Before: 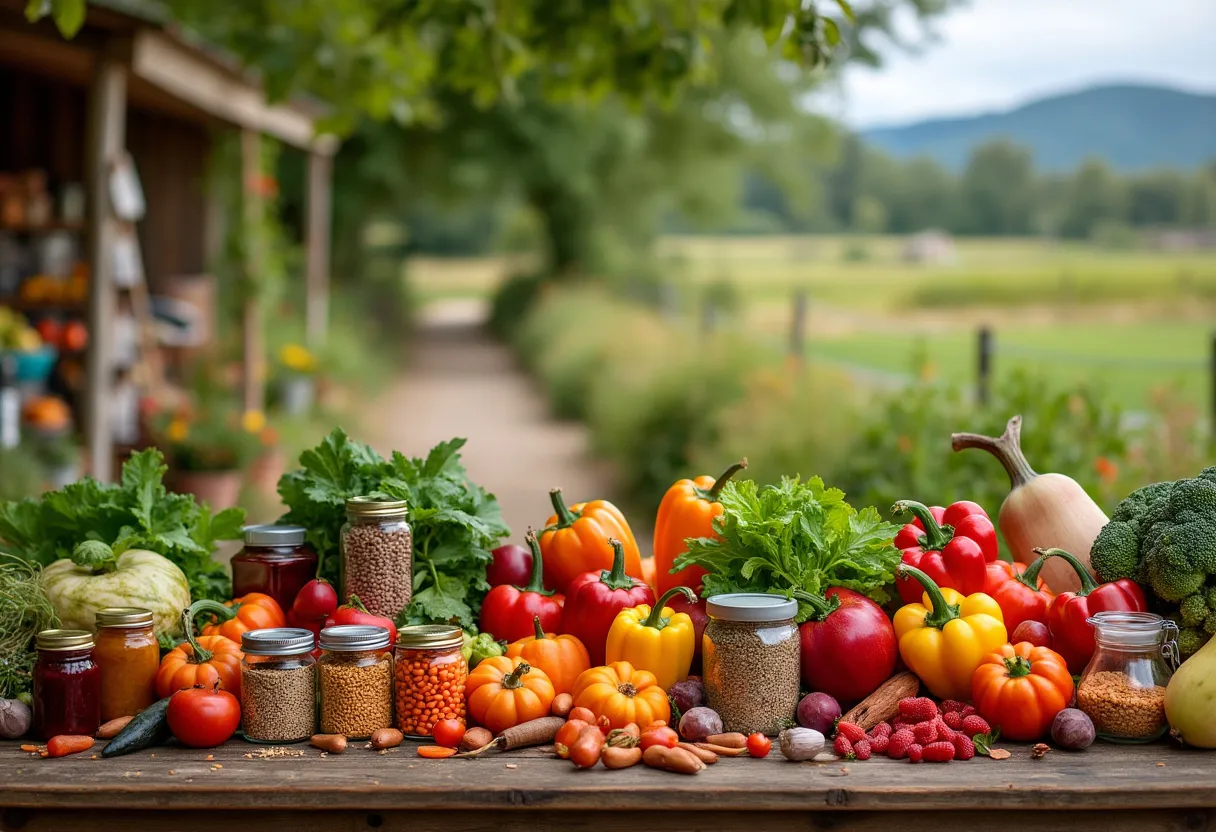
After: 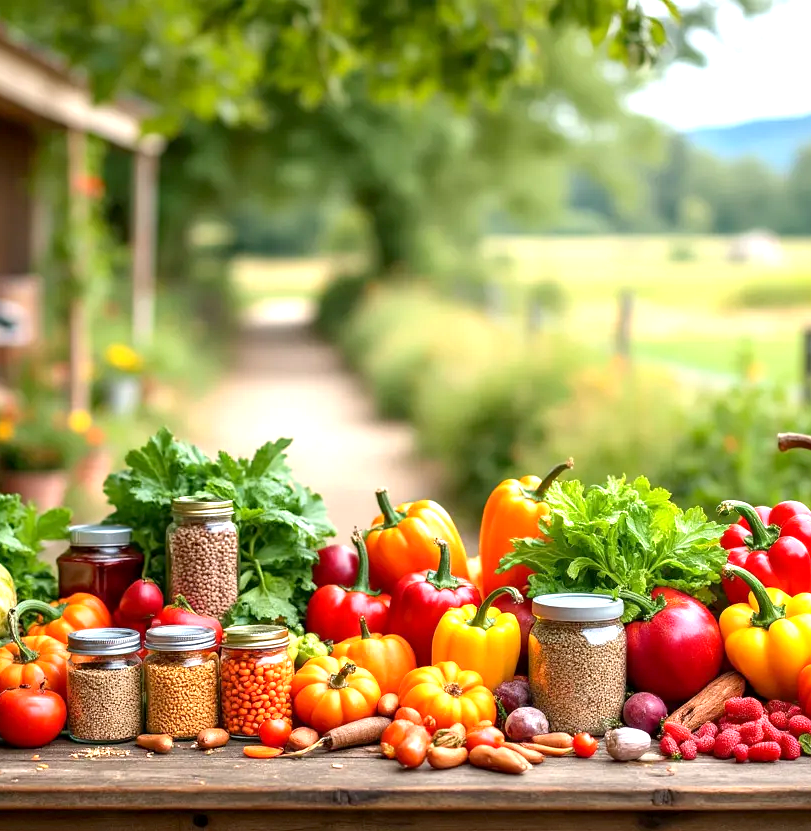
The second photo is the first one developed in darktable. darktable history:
exposure: black level correction 0.001, exposure 1.118 EV, compensate exposure bias true, compensate highlight preservation false
crop and rotate: left 14.367%, right 18.926%
